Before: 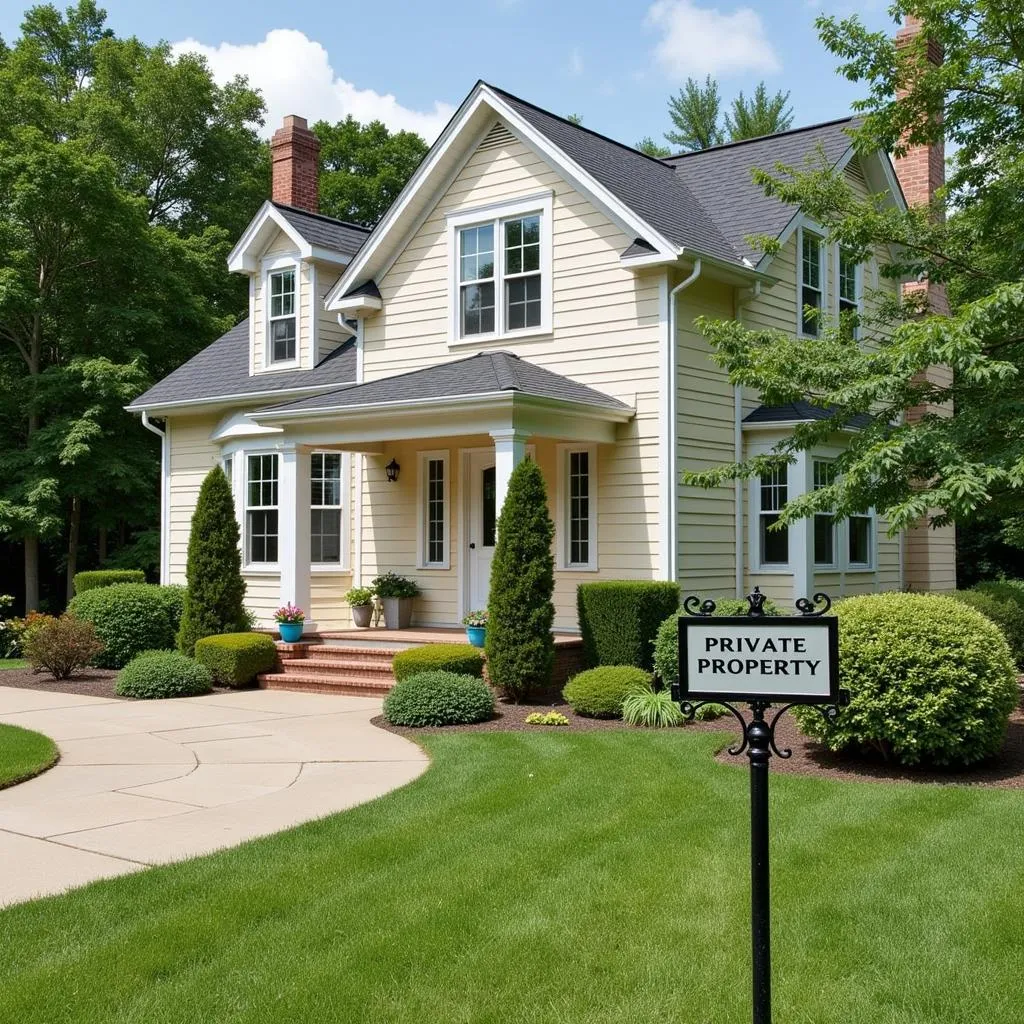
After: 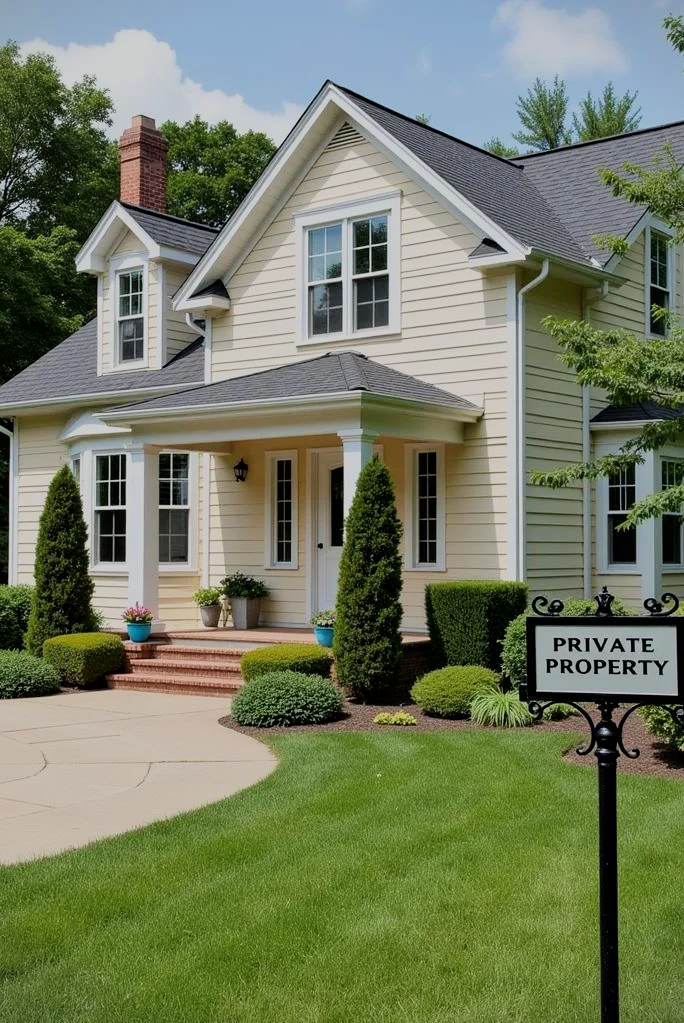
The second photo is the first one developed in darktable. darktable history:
crop and rotate: left 14.895%, right 18.239%
filmic rgb: black relative exposure -7.65 EV, white relative exposure 4.56 EV, hardness 3.61, color science v6 (2022)
vignetting: fall-off start 100.16%, unbound false
exposure: exposure -0.154 EV, compensate highlight preservation false
